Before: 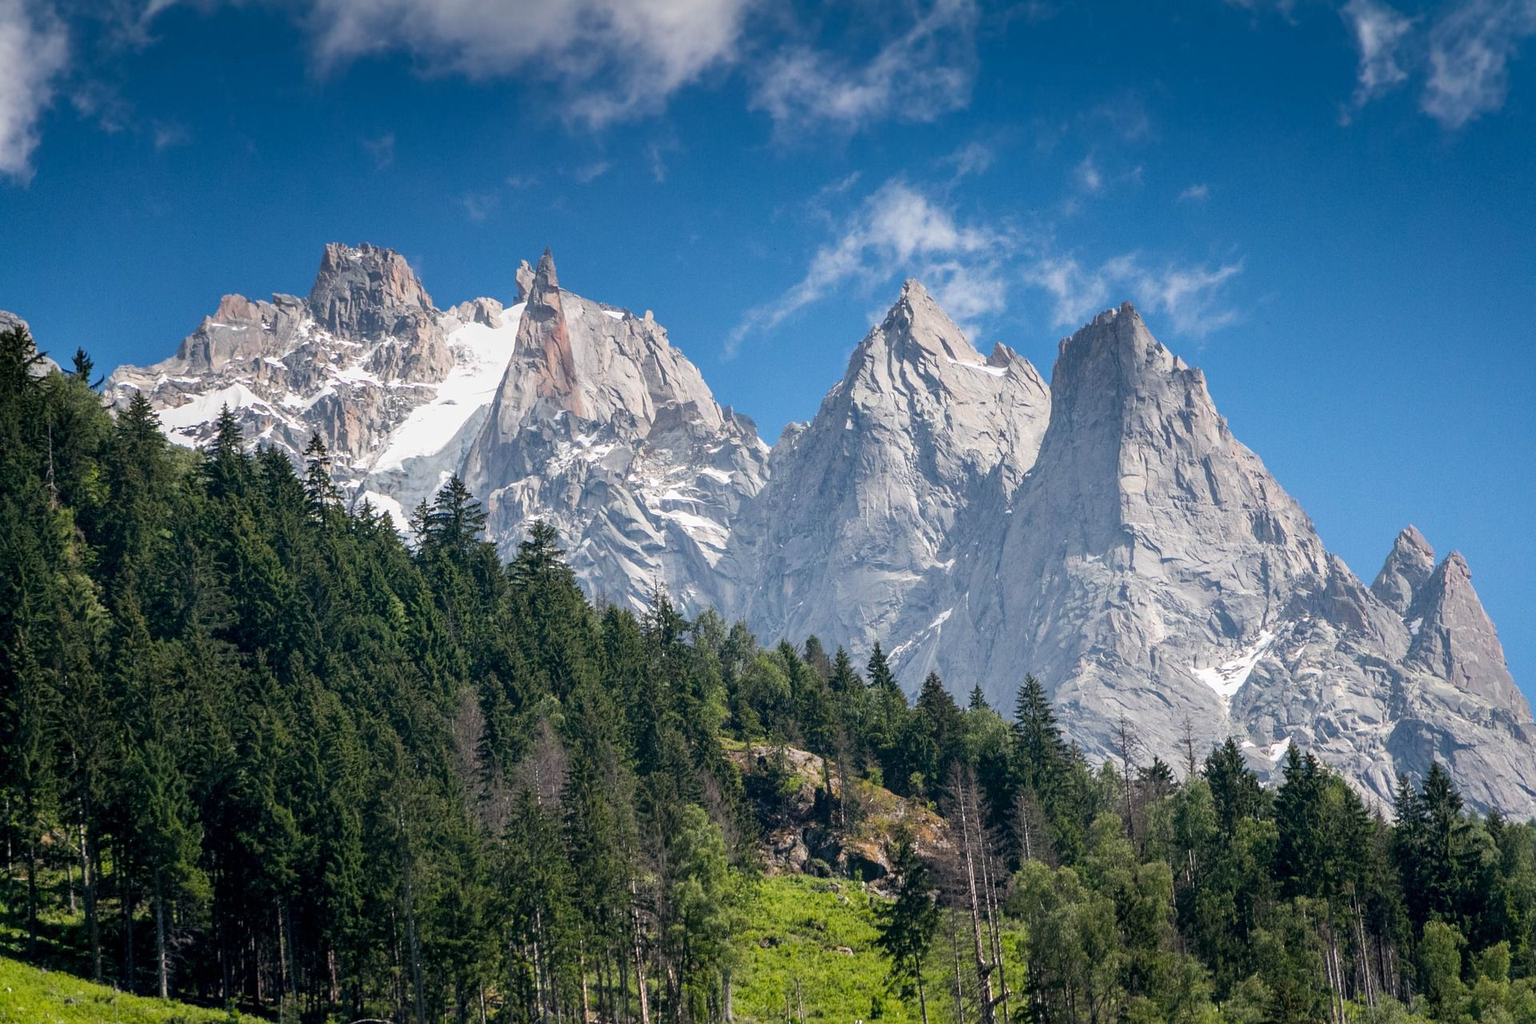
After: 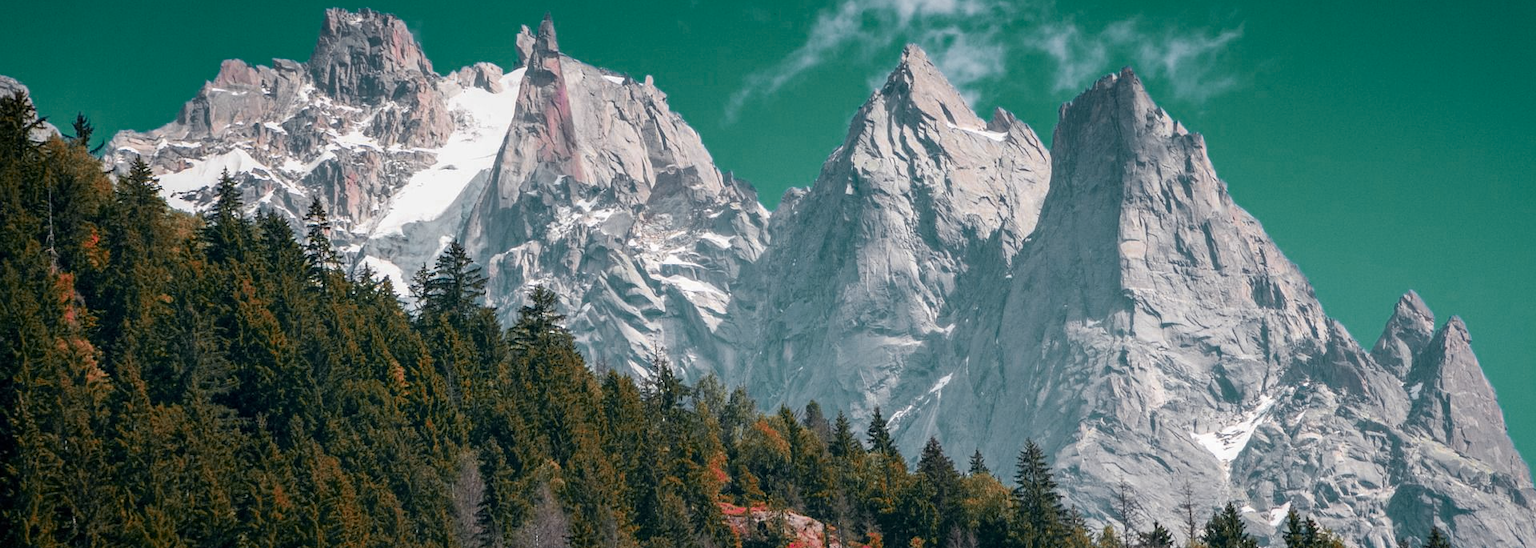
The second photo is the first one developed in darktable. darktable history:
crop and rotate: top 23.043%, bottom 23.437%
white balance: emerald 1
color zones: curves: ch0 [(0.826, 0.353)]; ch1 [(0.242, 0.647) (0.889, 0.342)]; ch2 [(0.246, 0.089) (0.969, 0.068)]
